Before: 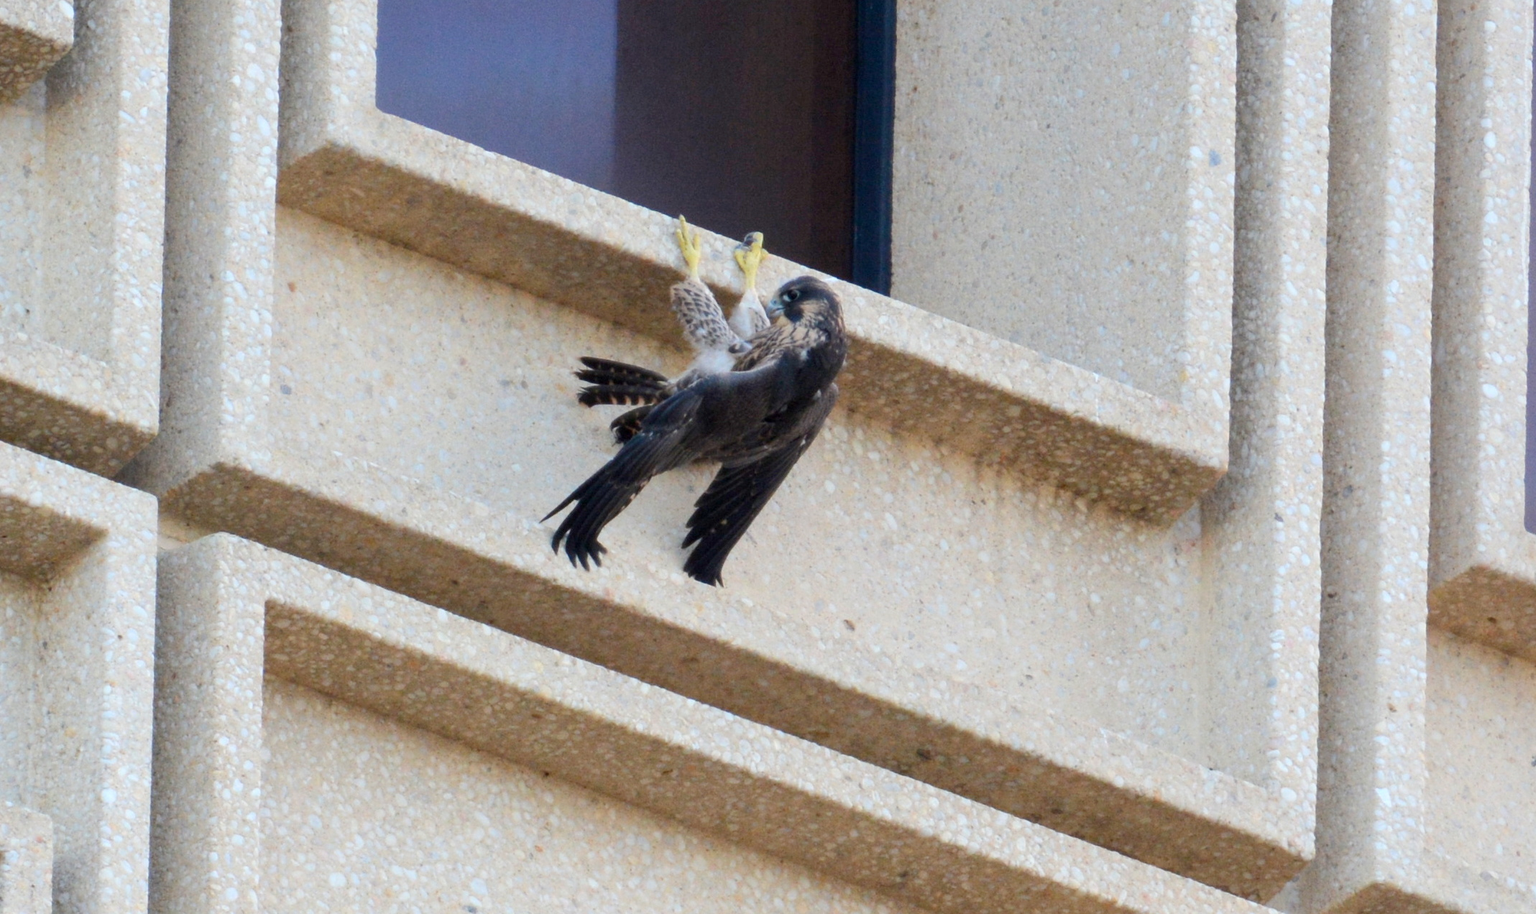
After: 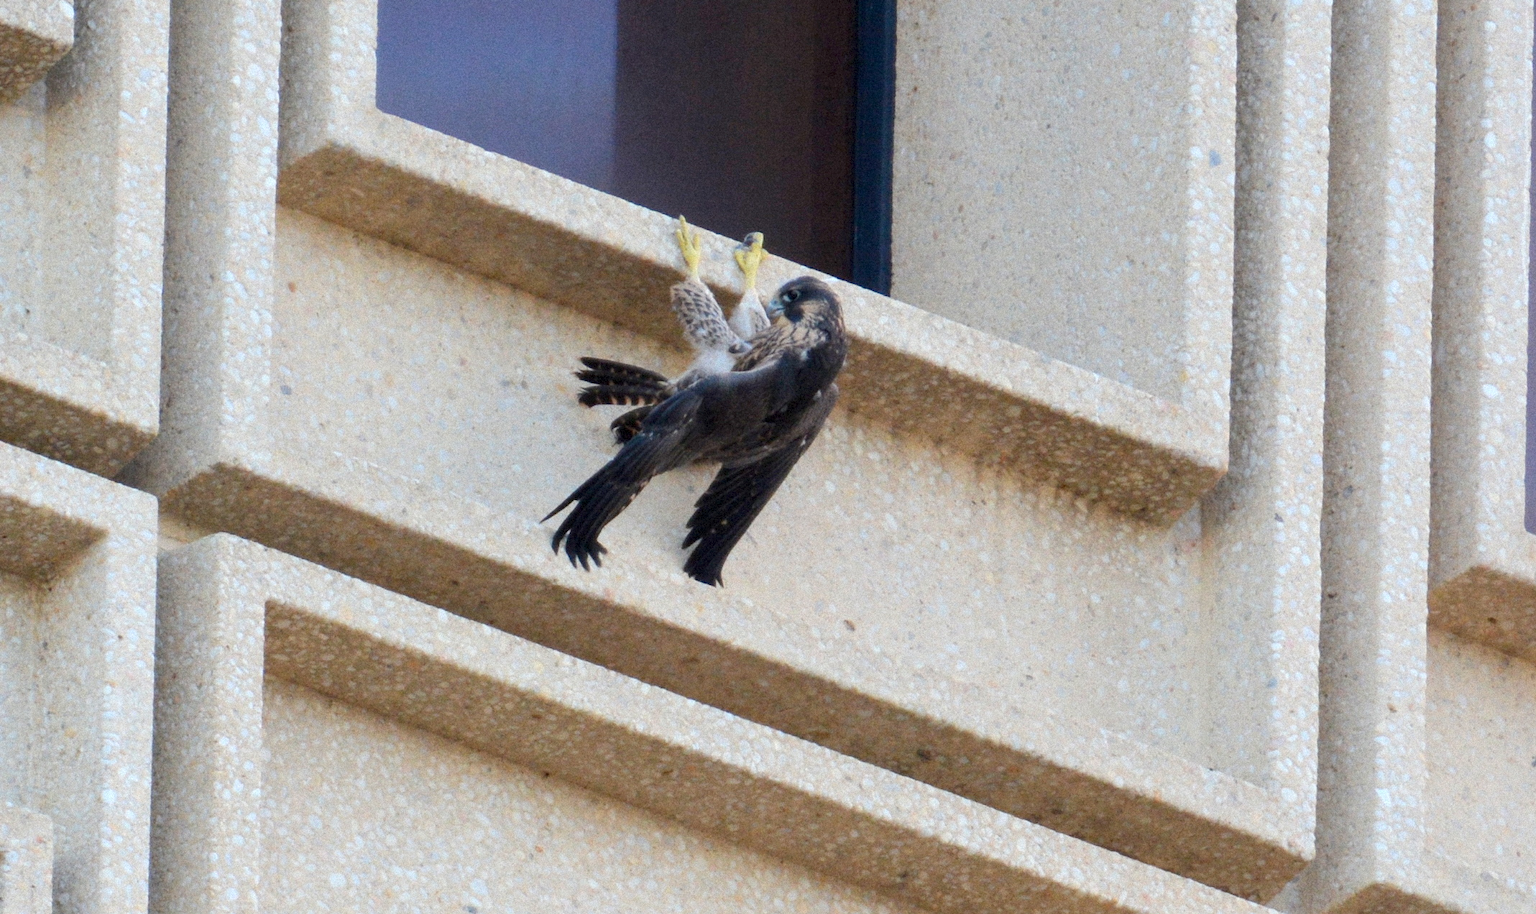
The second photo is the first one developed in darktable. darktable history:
grain: mid-tones bias 0%
tone equalizer: on, module defaults
